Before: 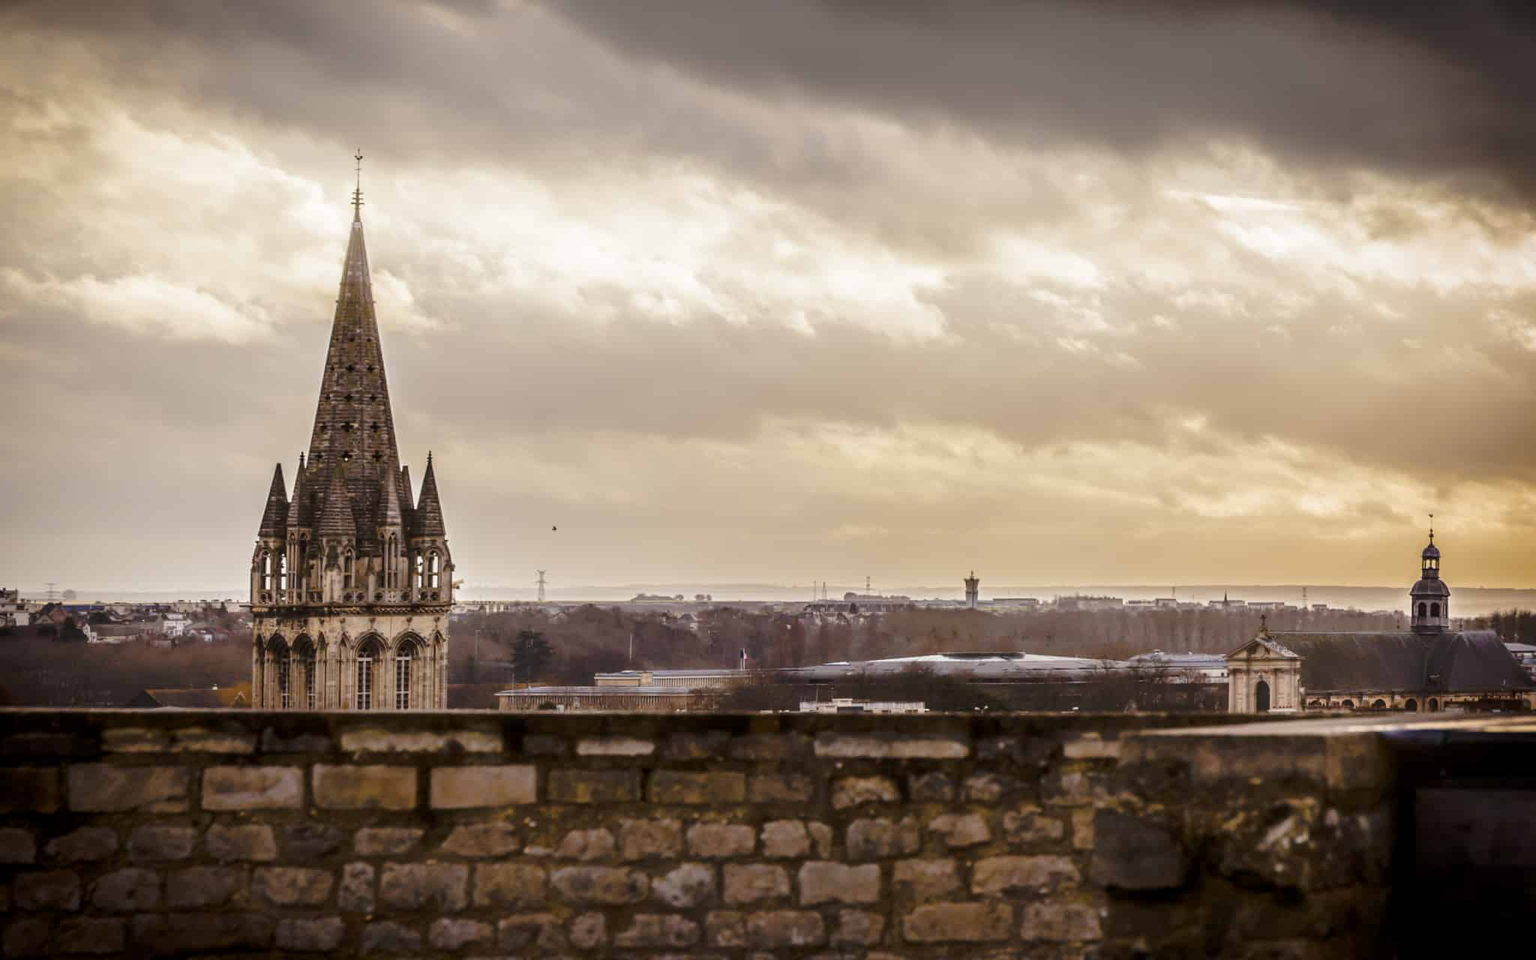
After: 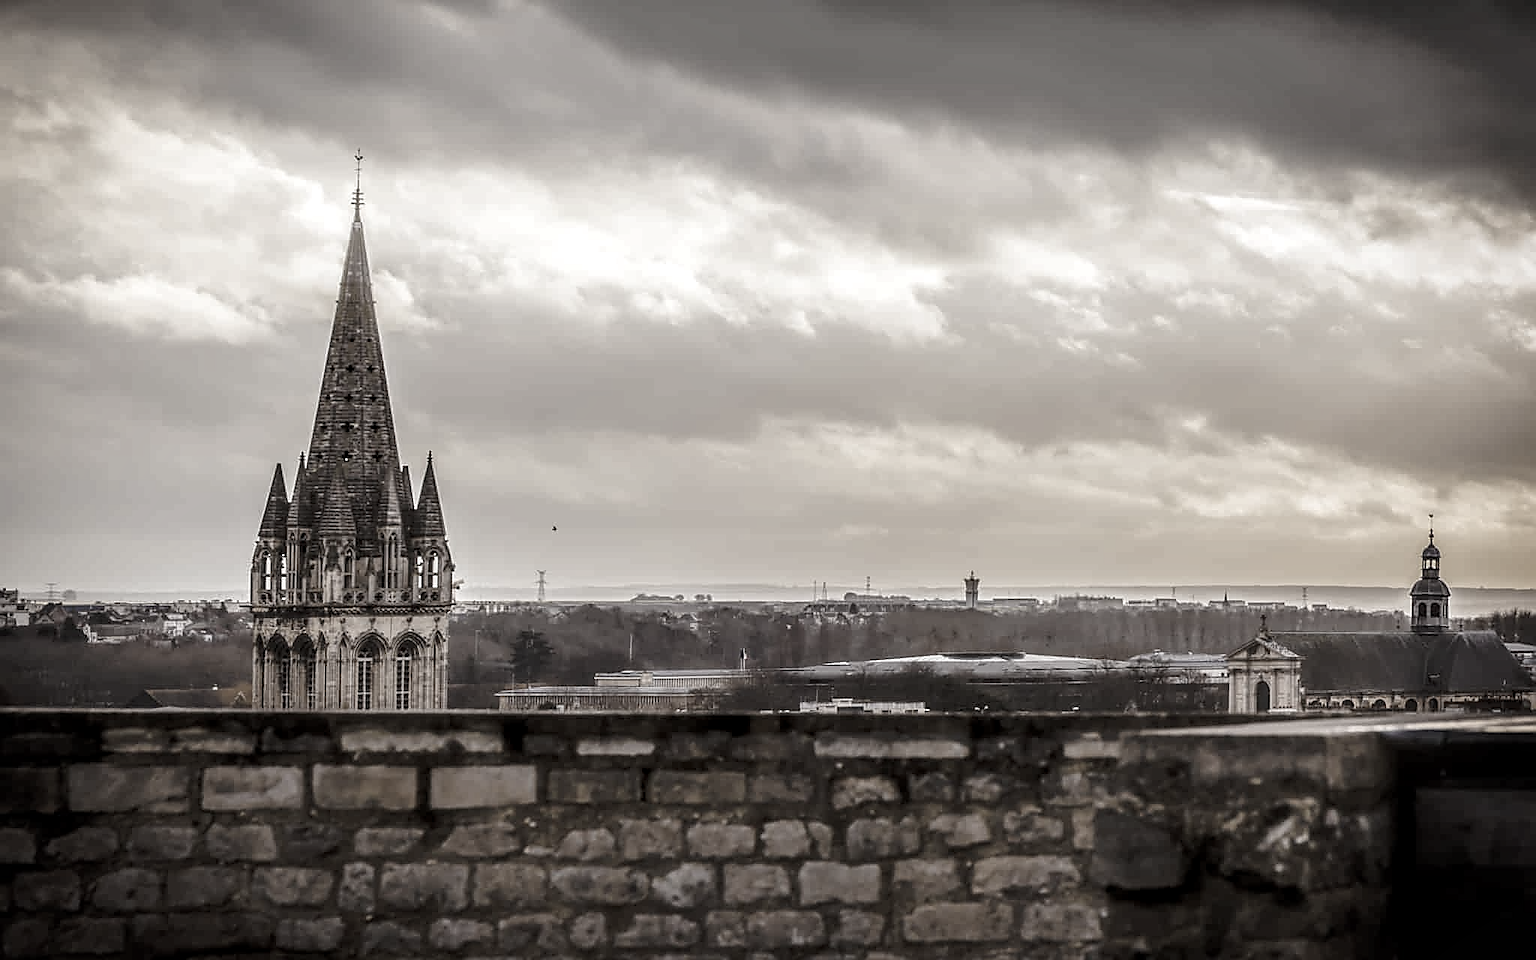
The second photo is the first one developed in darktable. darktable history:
local contrast: on, module defaults
sharpen: radius 1.4, amount 1.25, threshold 0.7
color correction: saturation 0.3
